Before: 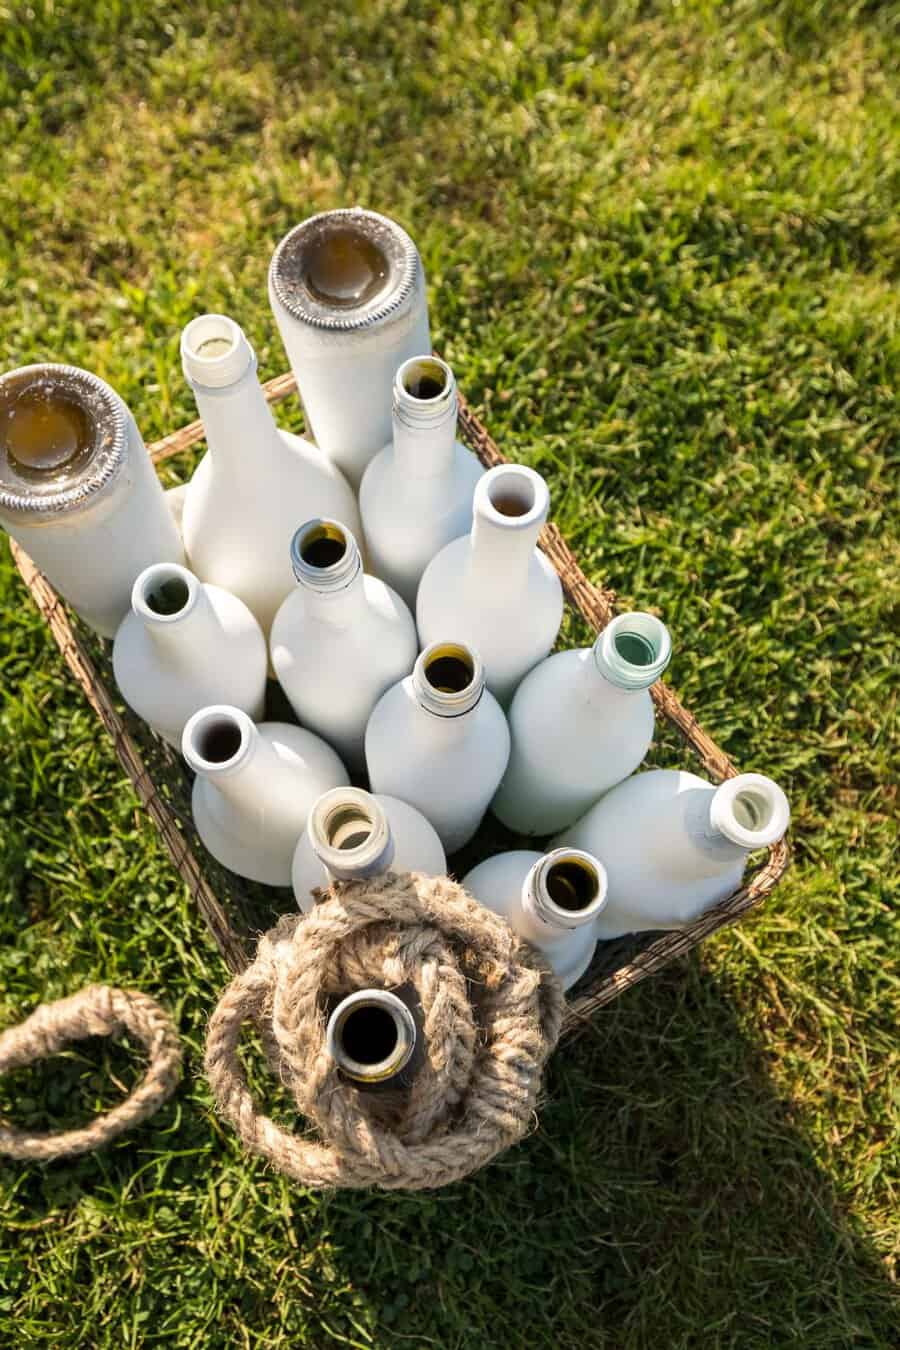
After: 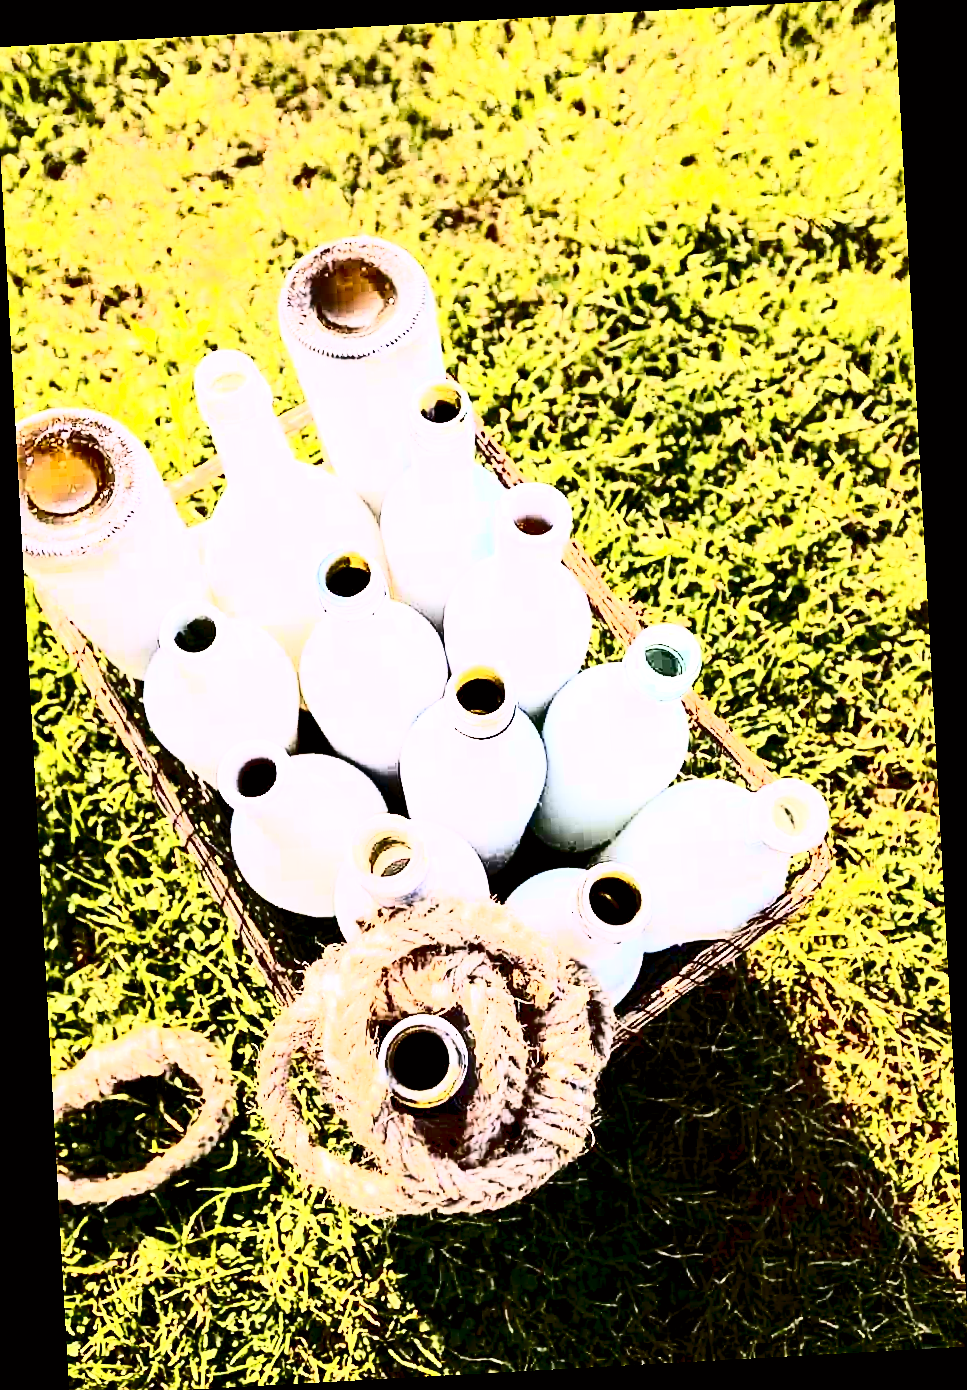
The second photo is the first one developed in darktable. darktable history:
tone curve: curves: ch0 [(0, 0) (0.058, 0.039) (0.168, 0.123) (0.282, 0.327) (0.45, 0.534) (0.676, 0.751) (0.89, 0.919) (1, 1)]; ch1 [(0, 0) (0.094, 0.081) (0.285, 0.299) (0.385, 0.403) (0.447, 0.455) (0.495, 0.496) (0.544, 0.552) (0.589, 0.612) (0.722, 0.728) (1, 1)]; ch2 [(0, 0) (0.257, 0.217) (0.43, 0.421) (0.498, 0.507) (0.531, 0.544) (0.56, 0.579) (0.625, 0.66) (1, 1)], color space Lab, independent channels, preserve colors none
rotate and perspective: rotation -3.18°, automatic cropping off
white balance: red 1.066, blue 1.119
contrast brightness saturation: contrast 0.93, brightness 0.2
sharpen: on, module defaults
crop and rotate: left 0.614%, top 0.179%, bottom 0.309%
exposure: black level correction 0.01, exposure 1 EV, compensate highlight preservation false
base curve: curves: ch0 [(0, 0) (0.235, 0.266) (0.503, 0.496) (0.786, 0.72) (1, 1)]
